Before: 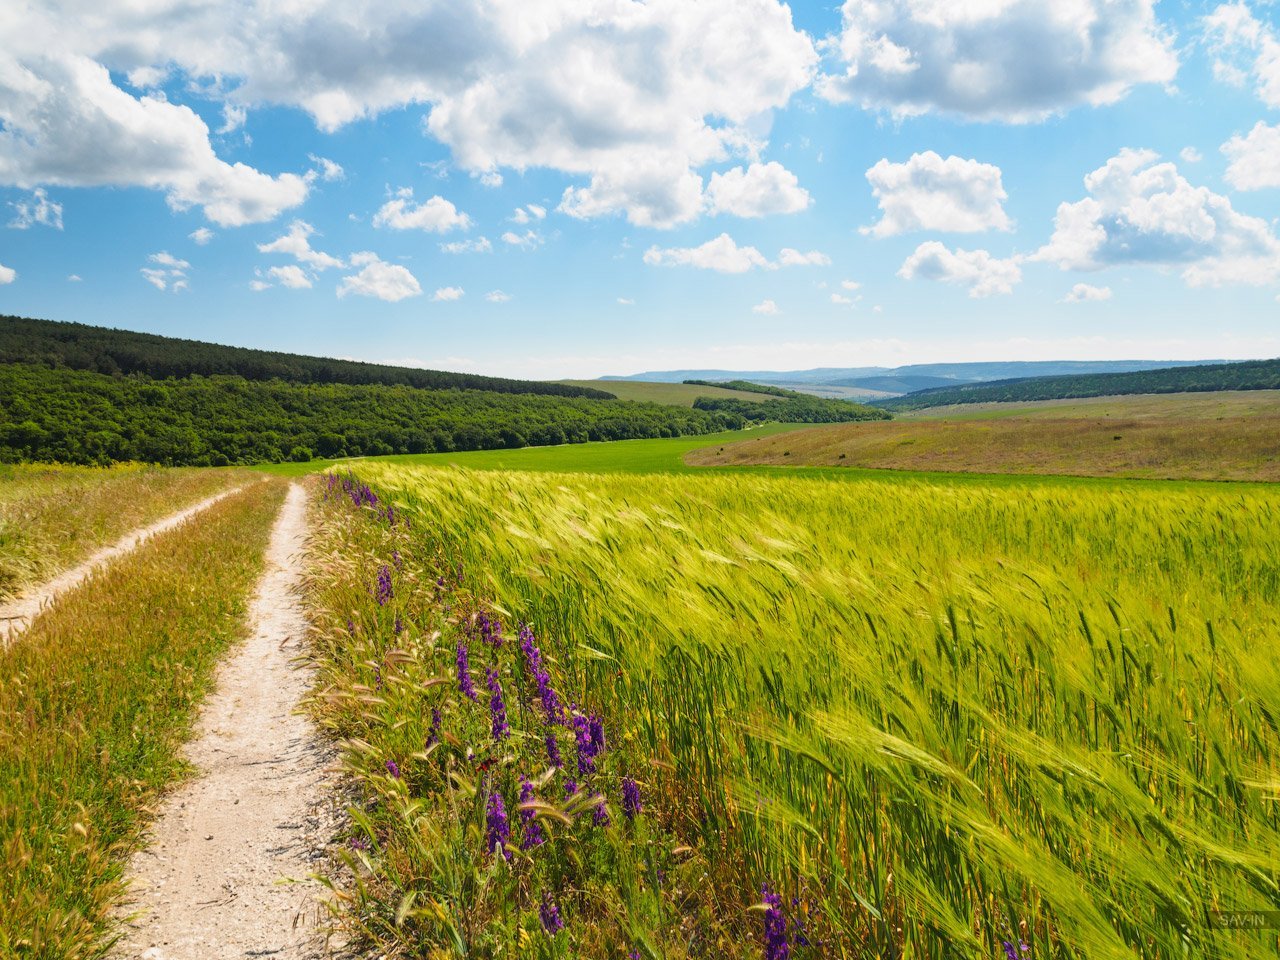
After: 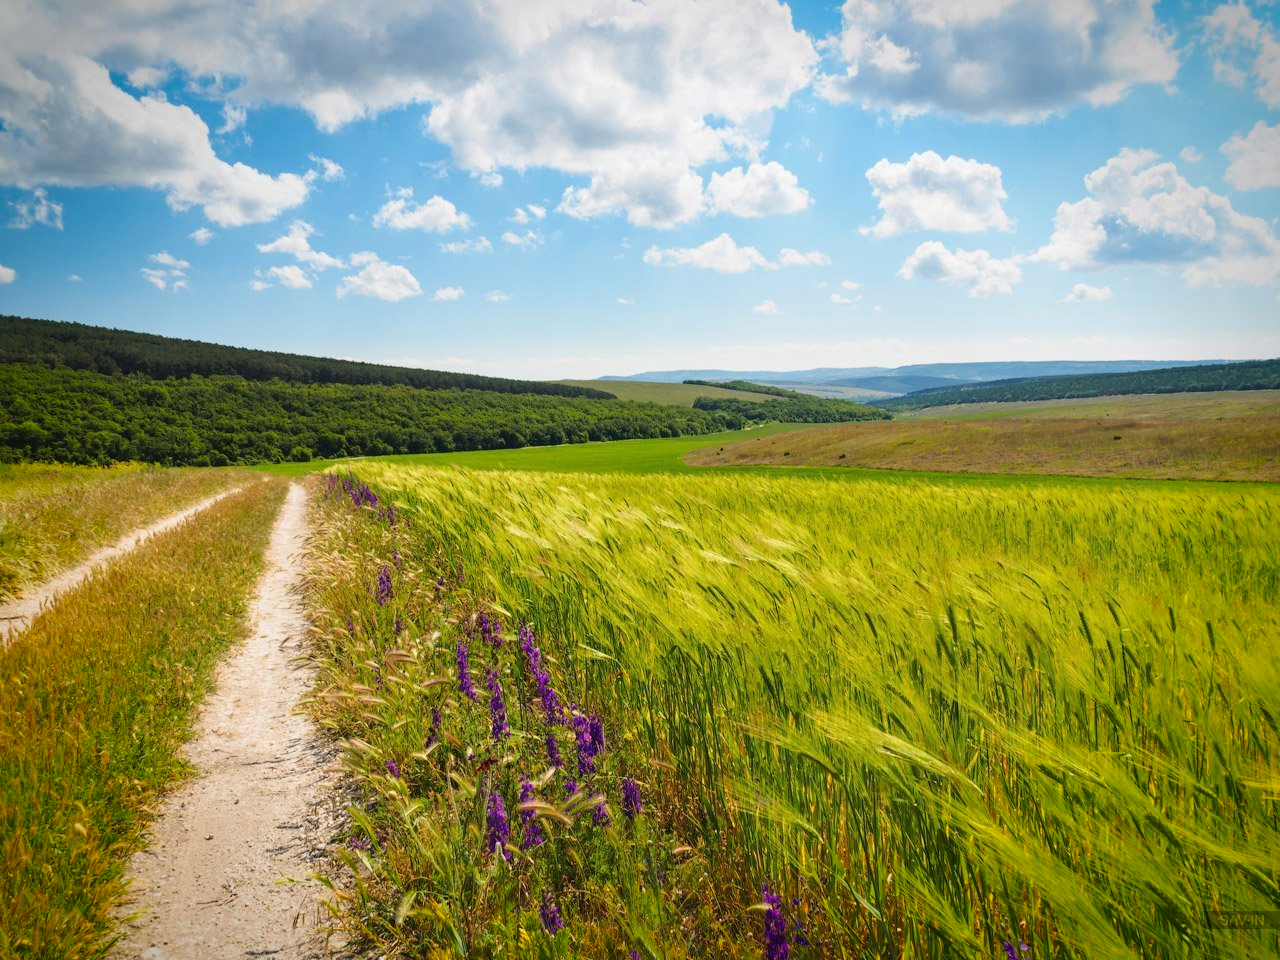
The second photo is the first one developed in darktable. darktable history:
vignetting: saturation 0.384, automatic ratio true, unbound false
